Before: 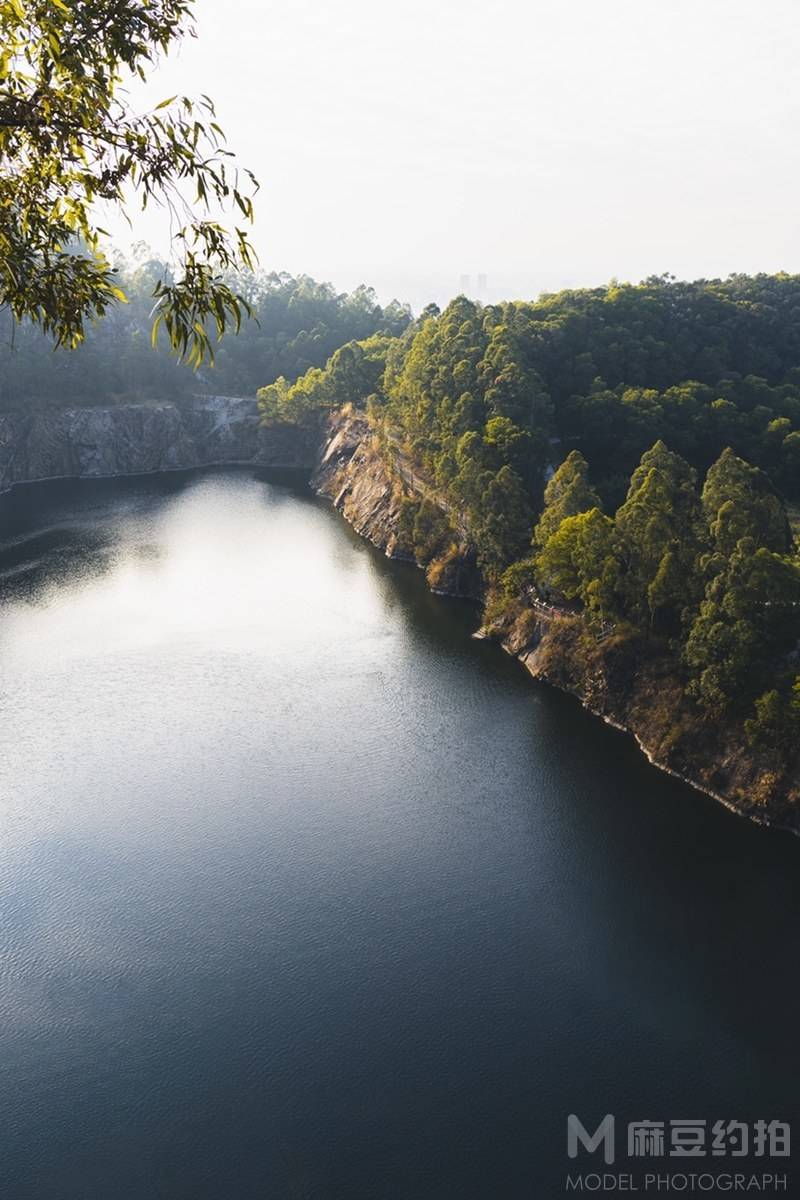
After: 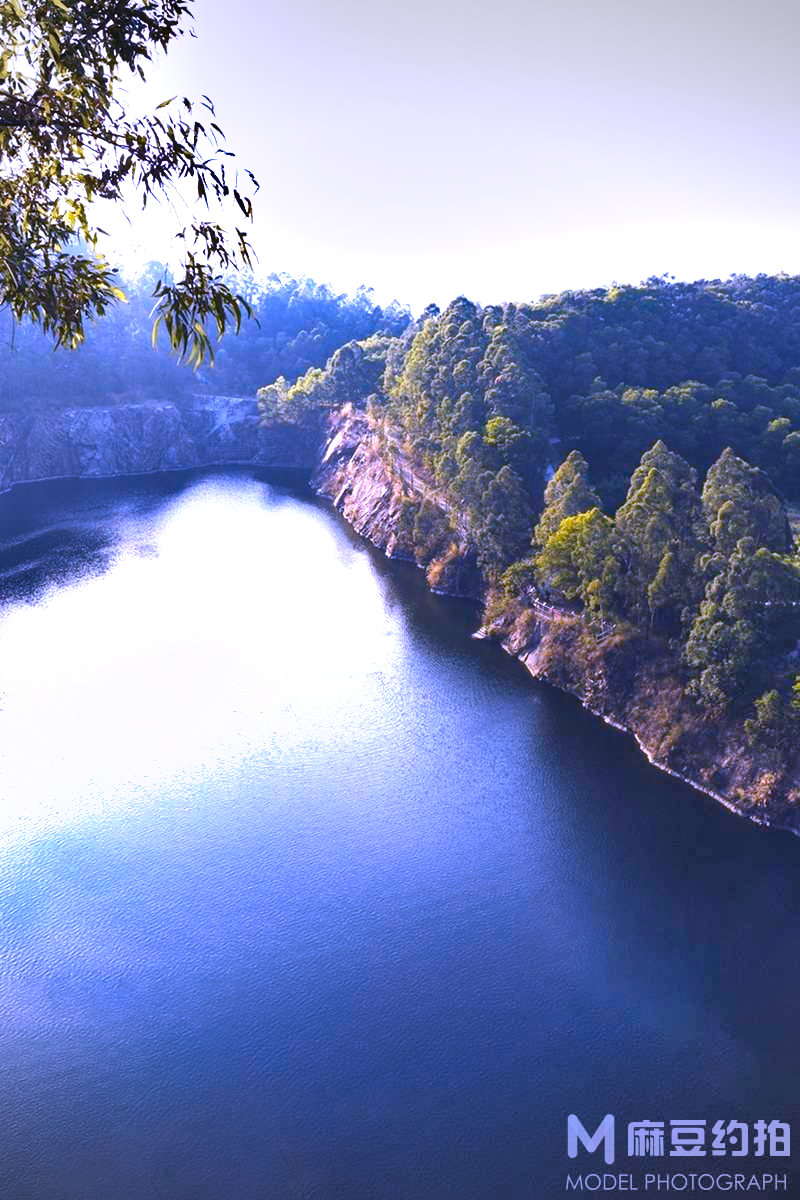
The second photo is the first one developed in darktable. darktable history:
shadows and highlights: soften with gaussian
white balance: red 0.98, blue 1.61
vignetting: on, module defaults
exposure: black level correction 0, exposure 0.7 EV, compensate exposure bias true, compensate highlight preservation false
